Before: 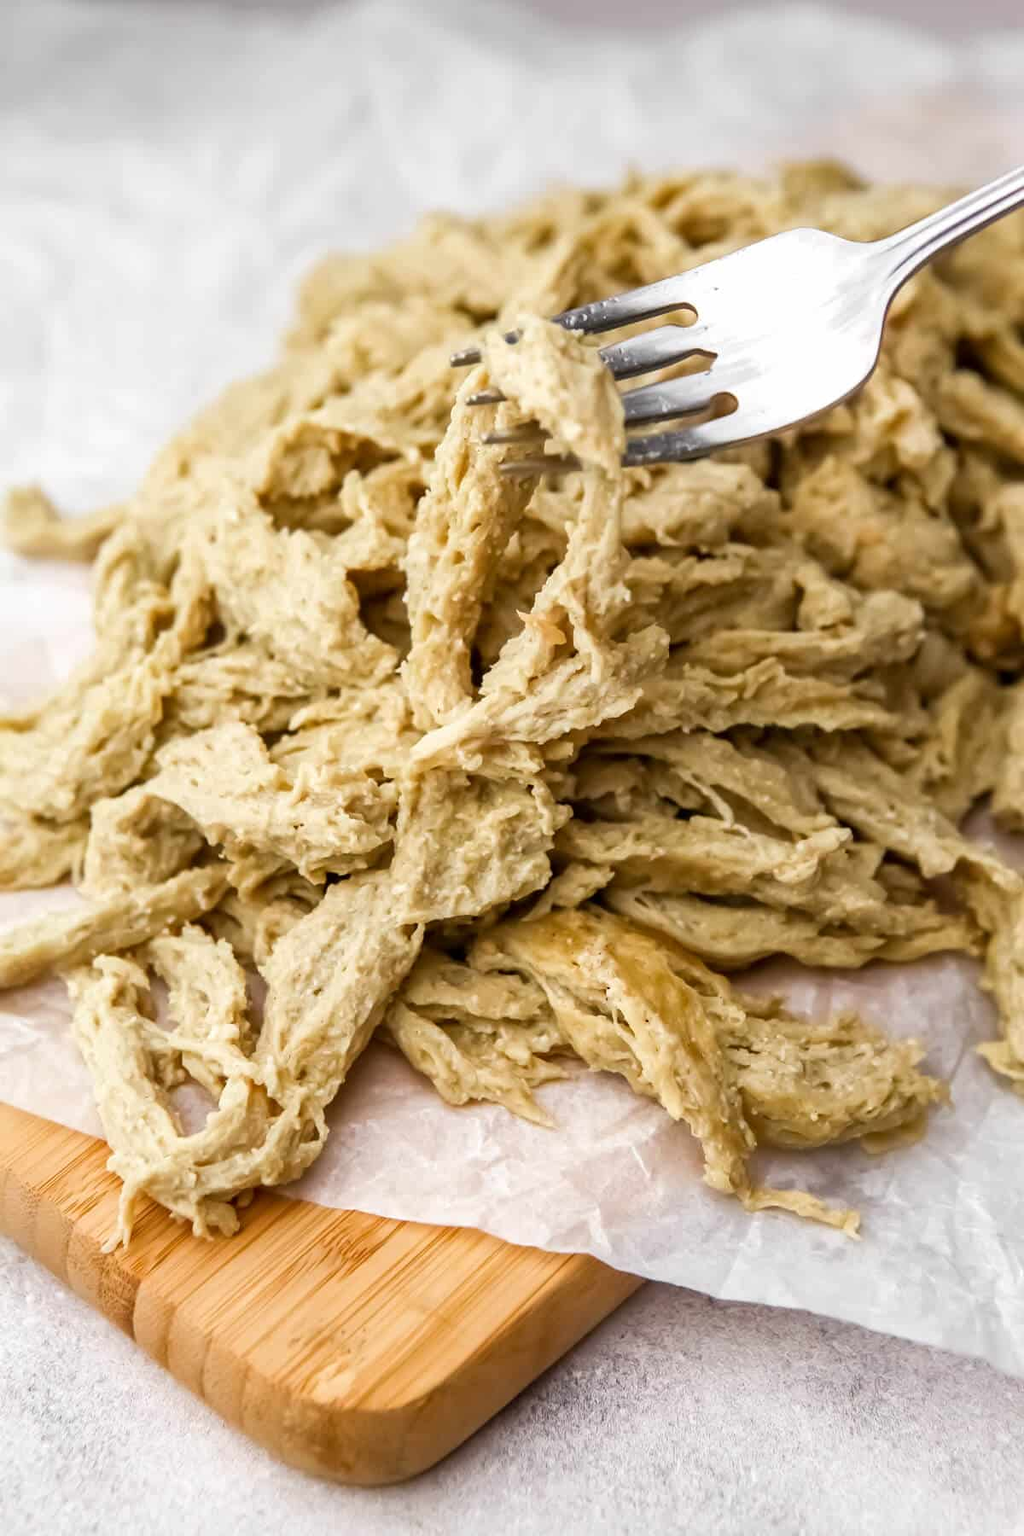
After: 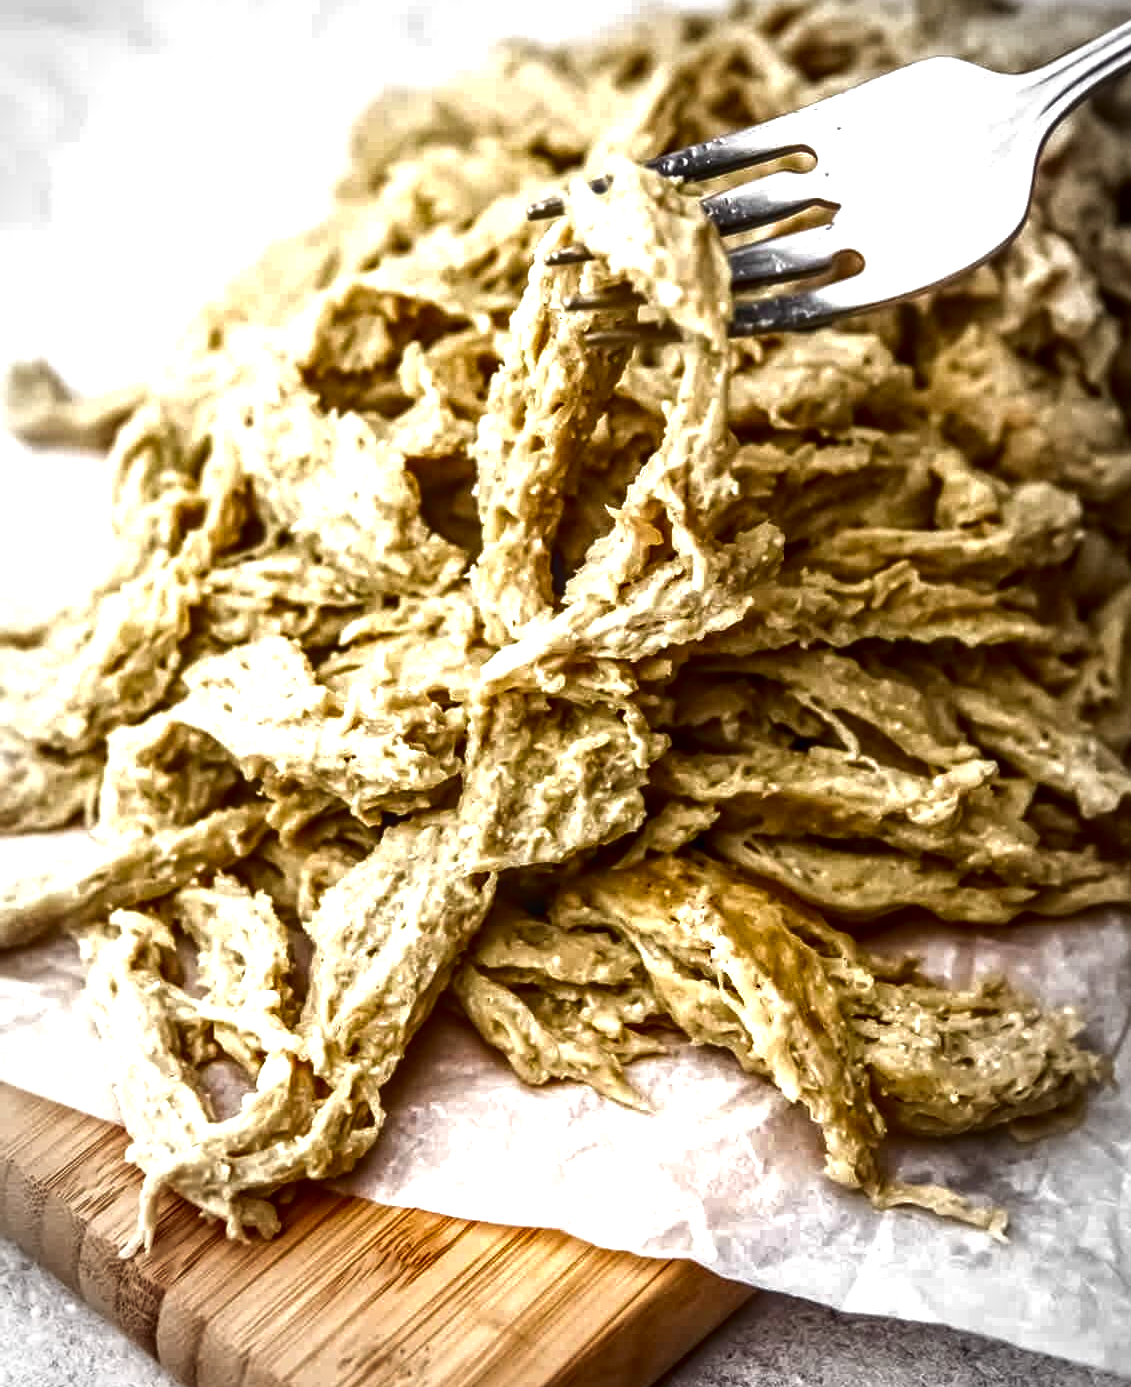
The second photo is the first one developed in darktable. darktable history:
local contrast: highlights 25%, detail 130%
exposure: exposure 0.6 EV, compensate highlight preservation false
contrast equalizer: y [[0.5, 0.501, 0.532, 0.538, 0.54, 0.541], [0.5 ×6], [0.5 ×6], [0 ×6], [0 ×6]]
vignetting: automatic ratio true
contrast brightness saturation: brightness -0.52
crop and rotate: angle 0.03°, top 11.643%, right 5.651%, bottom 11.189%
